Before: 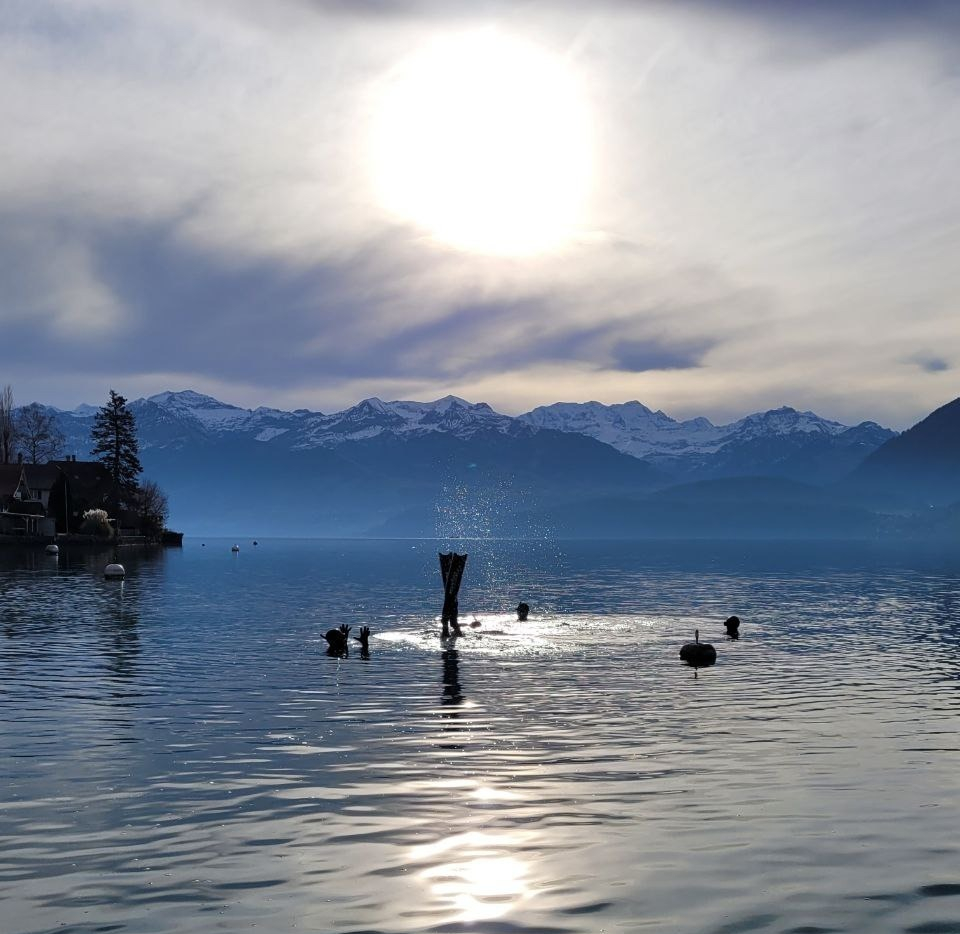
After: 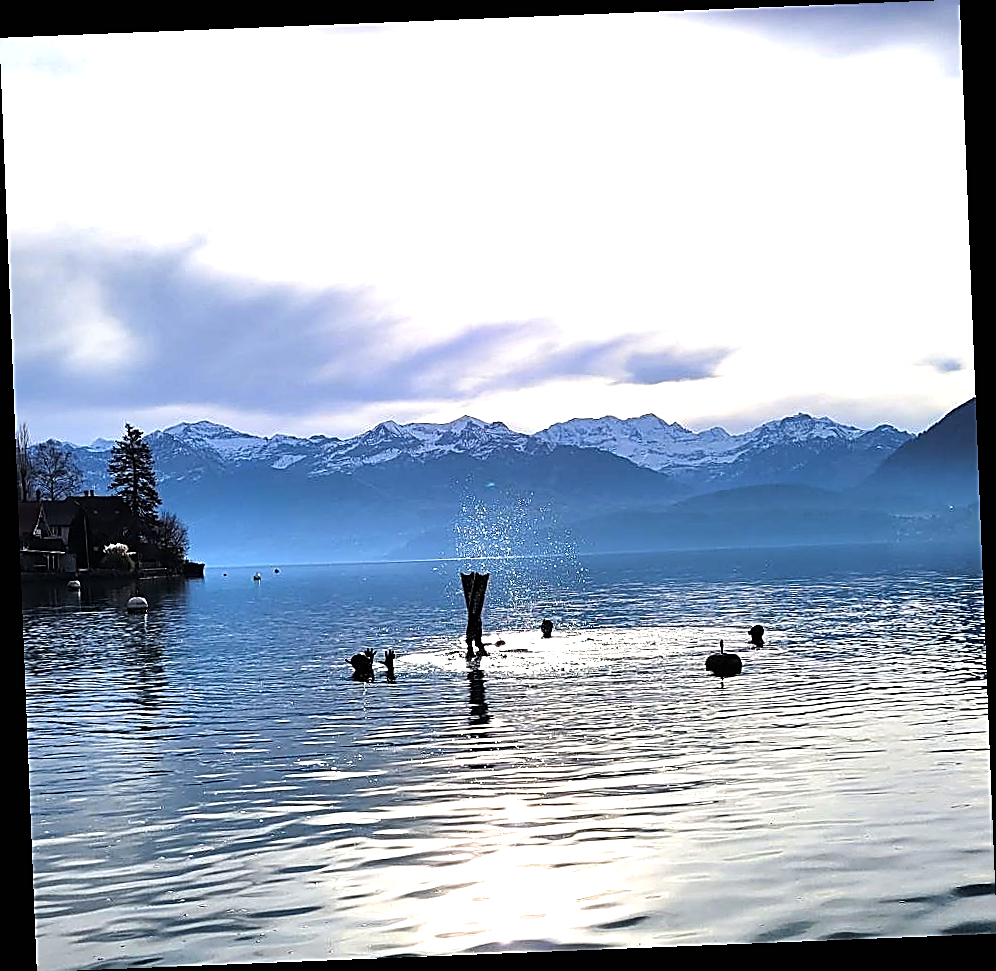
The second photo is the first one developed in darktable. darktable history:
tone equalizer: -8 EV -0.75 EV, -7 EV -0.7 EV, -6 EV -0.6 EV, -5 EV -0.4 EV, -3 EV 0.4 EV, -2 EV 0.6 EV, -1 EV 0.7 EV, +0 EV 0.75 EV, edges refinement/feathering 500, mask exposure compensation -1.57 EV, preserve details no
rotate and perspective: rotation -2.29°, automatic cropping off
exposure: black level correction 0, exposure 0.7 EV, compensate exposure bias true, compensate highlight preservation false
sharpen: radius 1.685, amount 1.294
